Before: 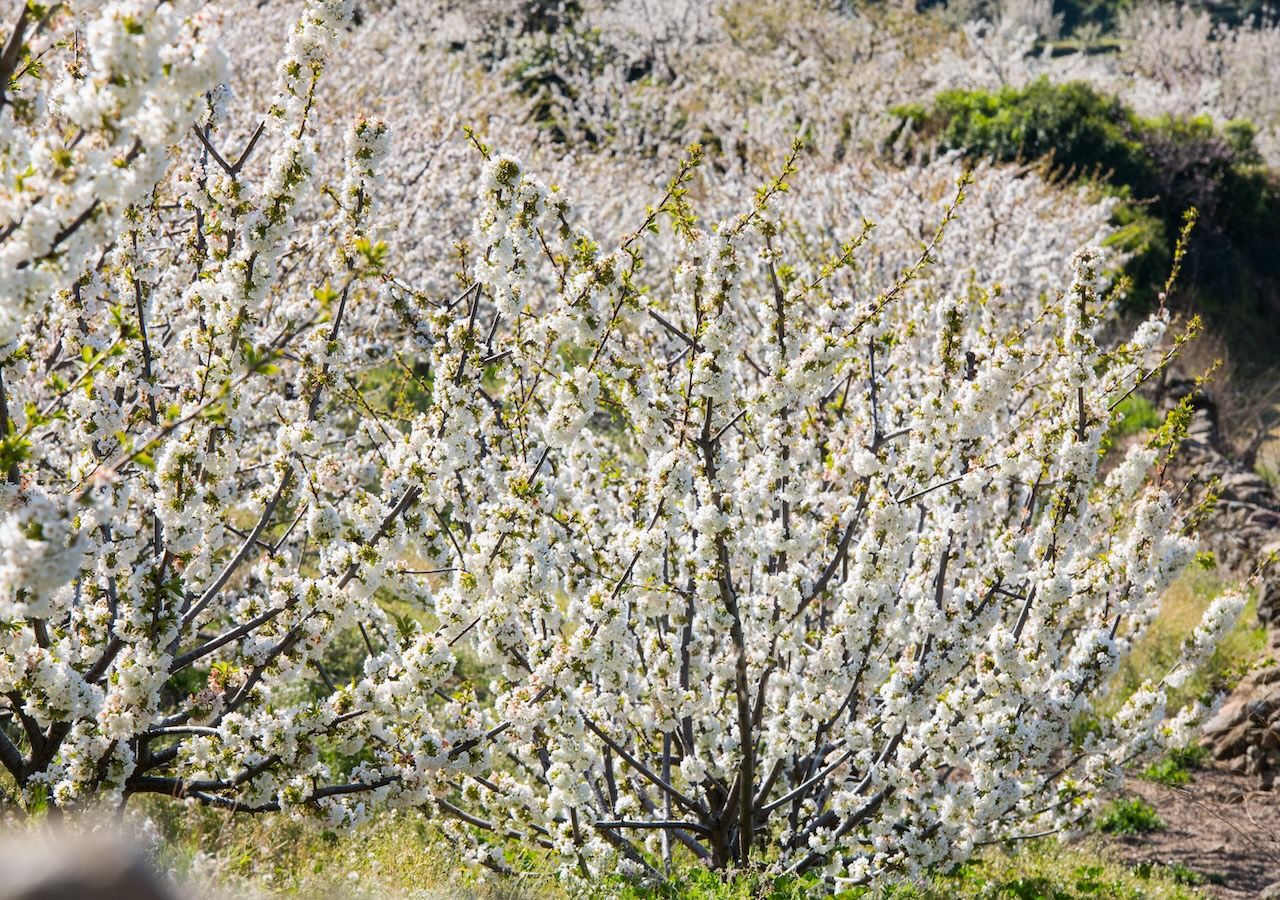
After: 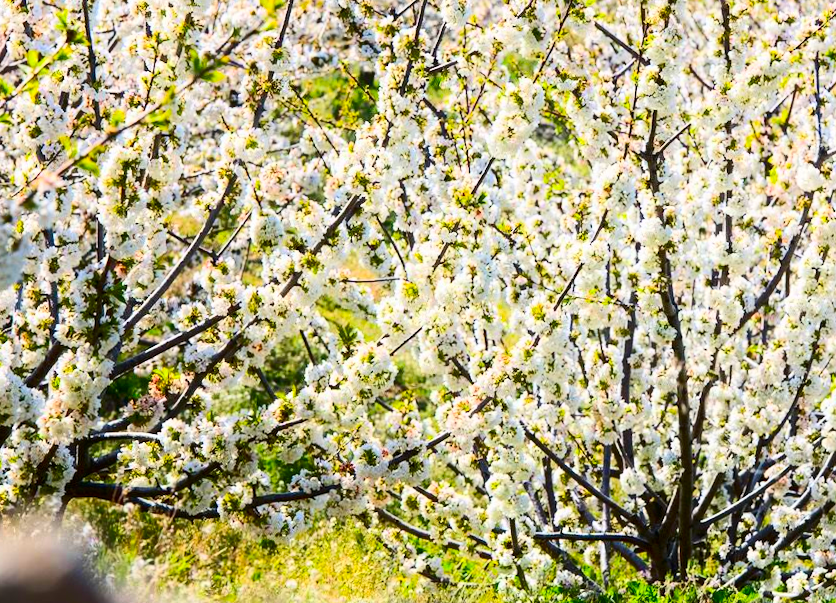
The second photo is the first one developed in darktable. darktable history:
crop and rotate: angle -0.775°, left 3.561%, top 31.661%, right 29.874%
shadows and highlights: shadows -41.86, highlights 63.19, soften with gaussian
contrast brightness saturation: contrast 0.267, brightness 0.019, saturation 0.859
